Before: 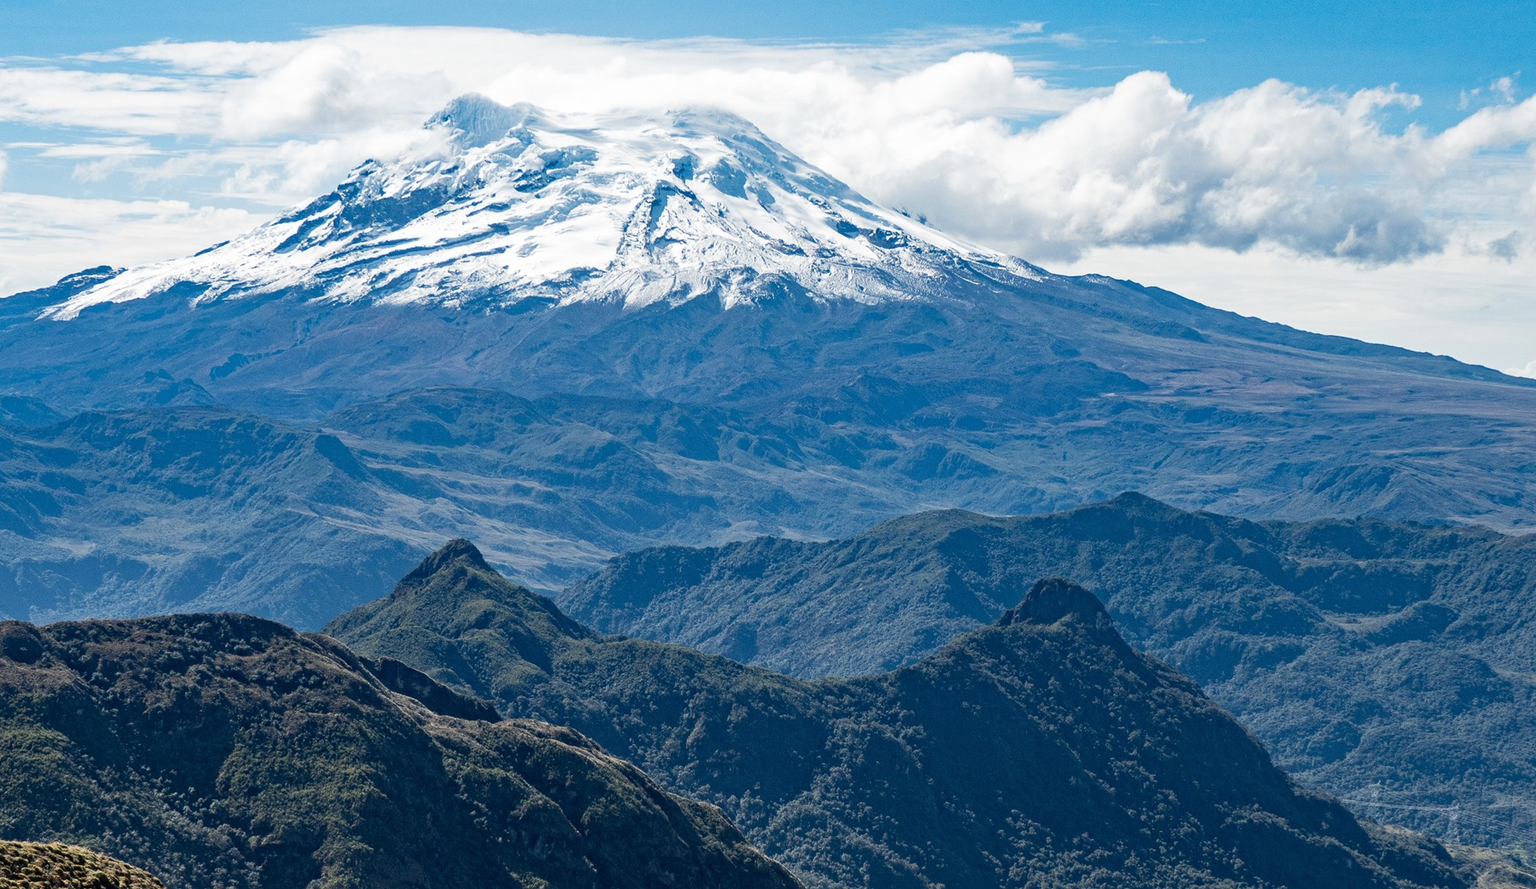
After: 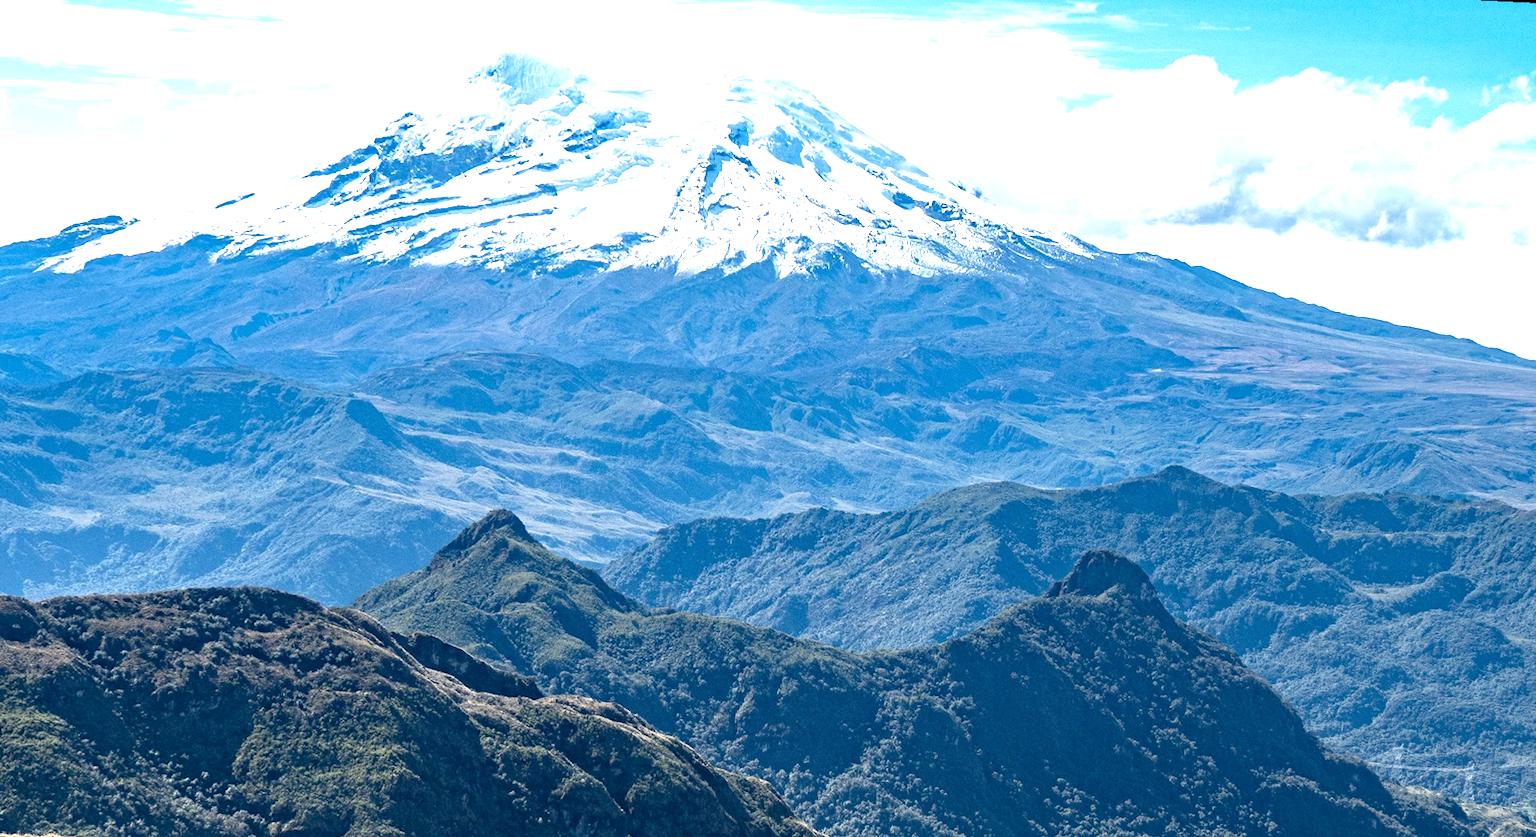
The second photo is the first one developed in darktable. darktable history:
rotate and perspective: rotation 0.679°, lens shift (horizontal) 0.136, crop left 0.009, crop right 0.991, crop top 0.078, crop bottom 0.95
exposure: black level correction 0.001, exposure 1.05 EV, compensate exposure bias true, compensate highlight preservation false
